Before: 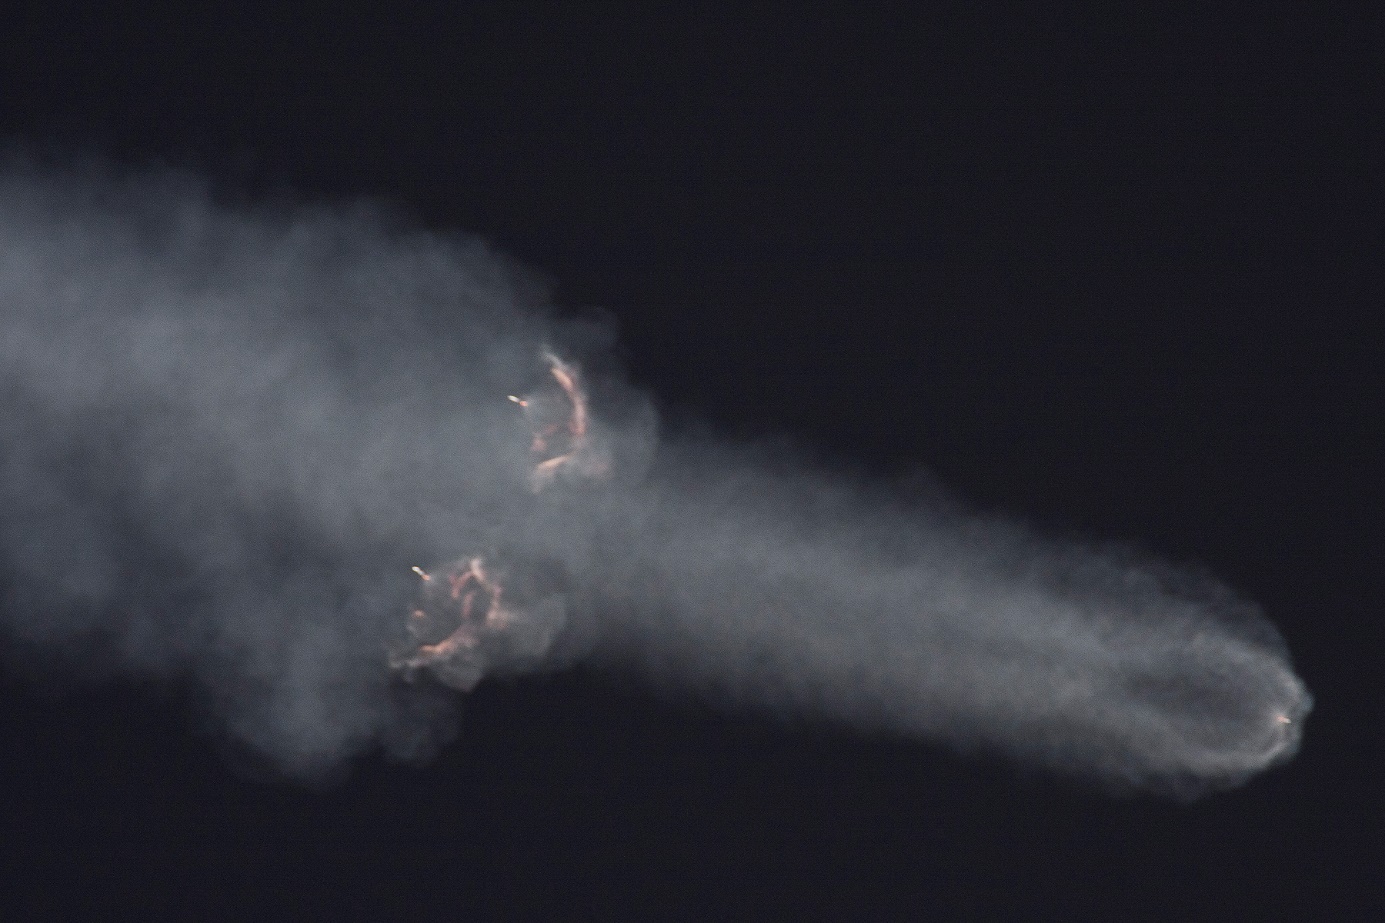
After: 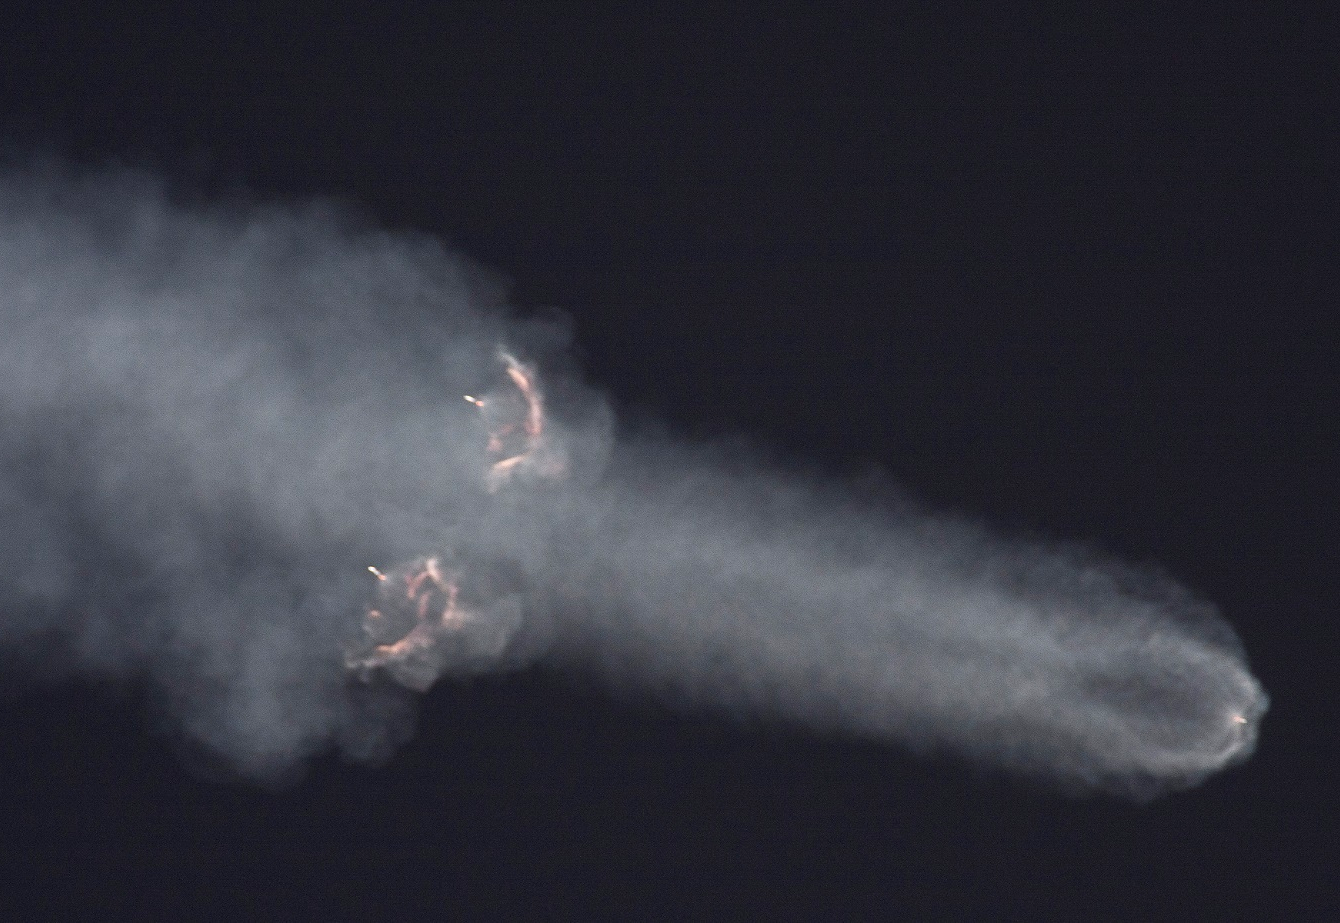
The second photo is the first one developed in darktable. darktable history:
crop and rotate: left 3.238%
exposure: black level correction 0.001, exposure 0.5 EV, compensate exposure bias true, compensate highlight preservation false
